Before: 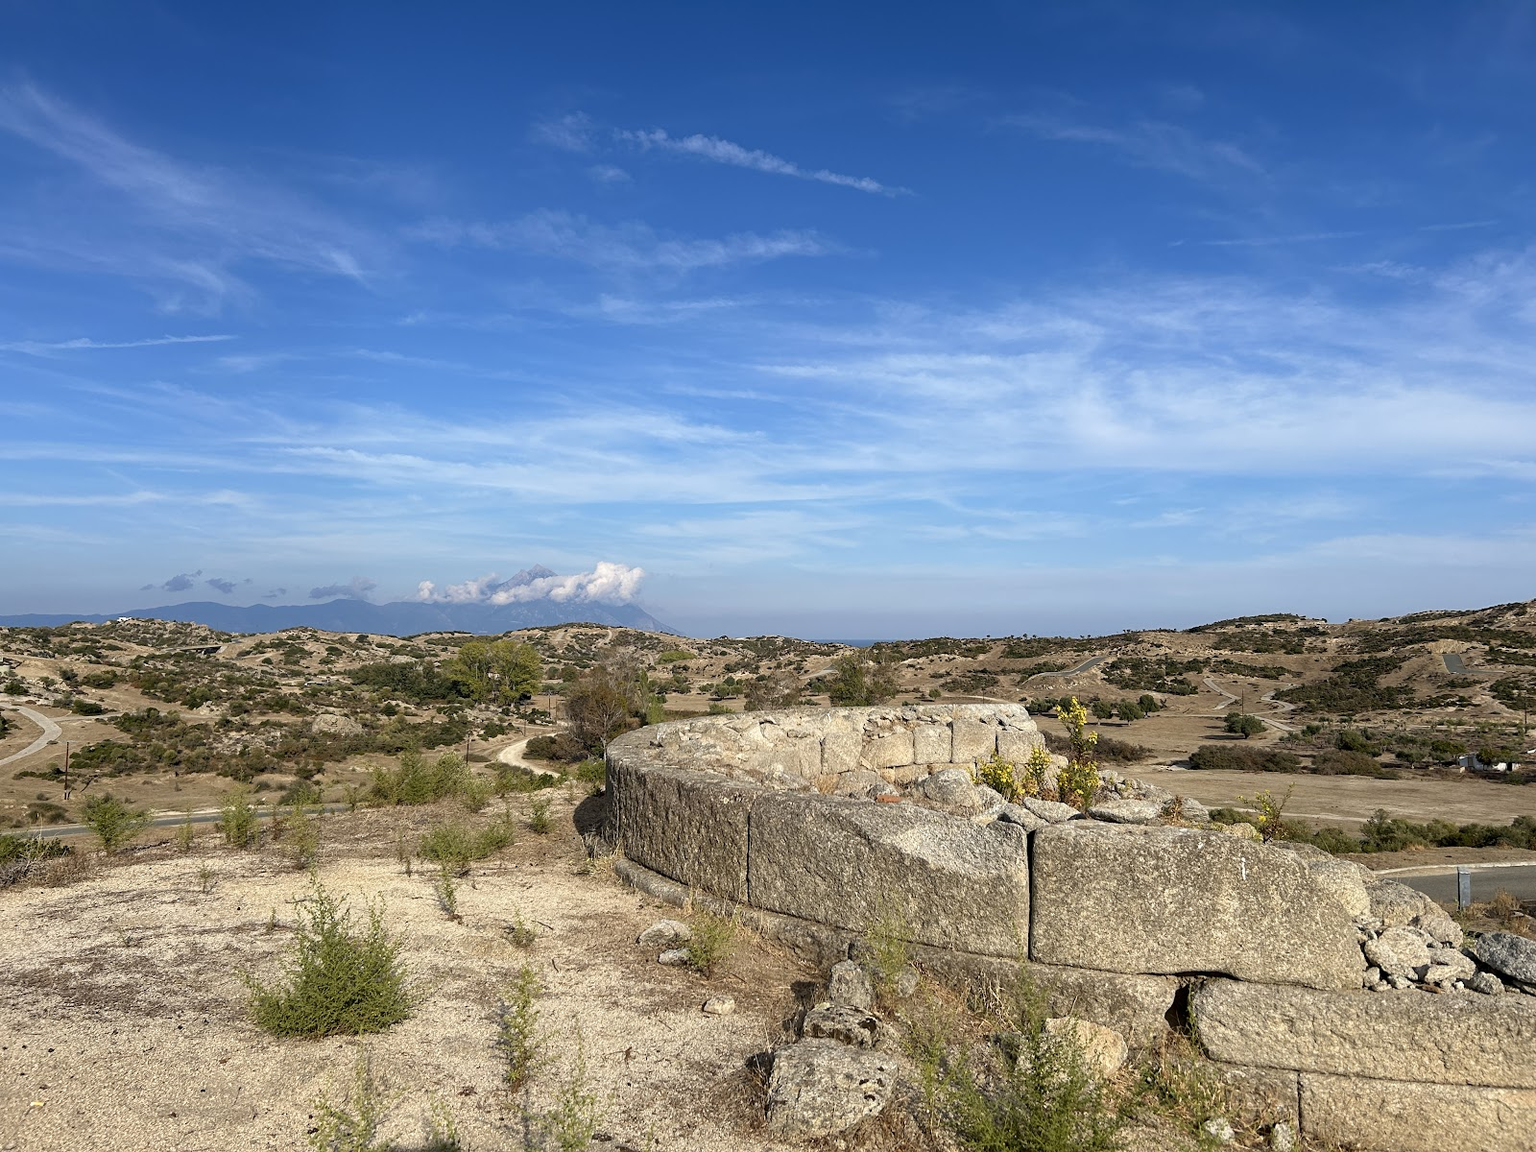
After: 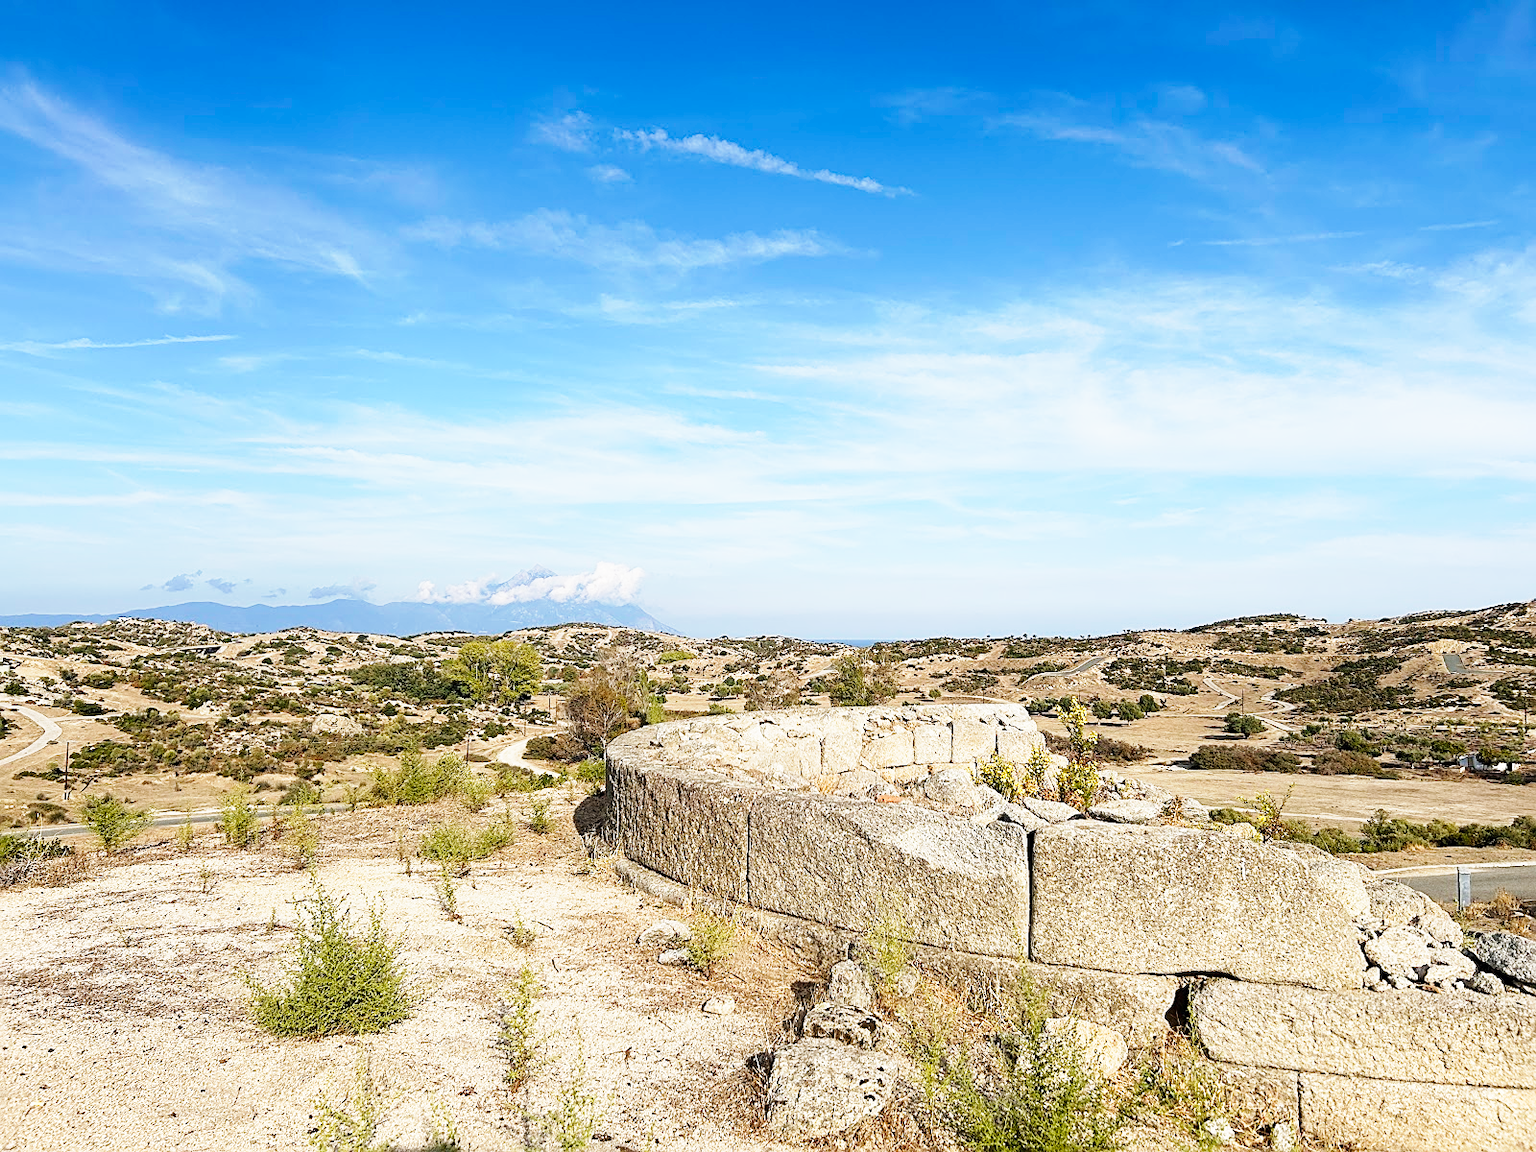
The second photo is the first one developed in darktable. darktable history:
sharpen: on, module defaults
local contrast: mode bilateral grid, contrast 99, coarseness 100, detail 90%, midtone range 0.2
base curve: curves: ch0 [(0, 0) (0.018, 0.026) (0.143, 0.37) (0.33, 0.731) (0.458, 0.853) (0.735, 0.965) (0.905, 0.986) (1, 1)], preserve colors none
